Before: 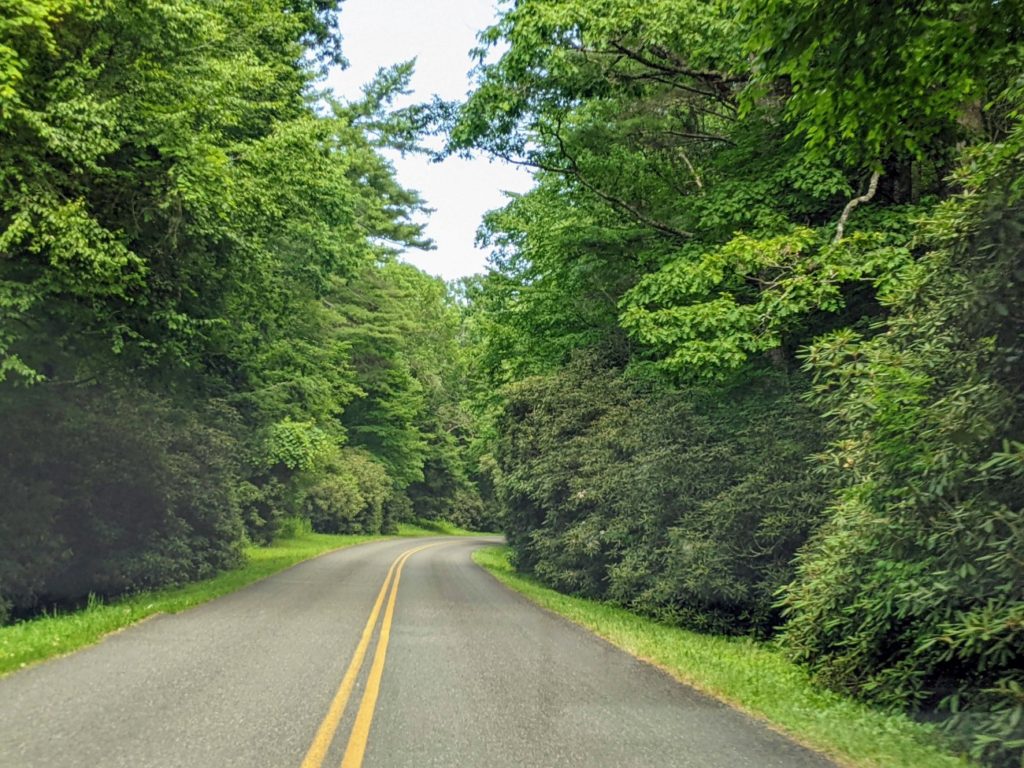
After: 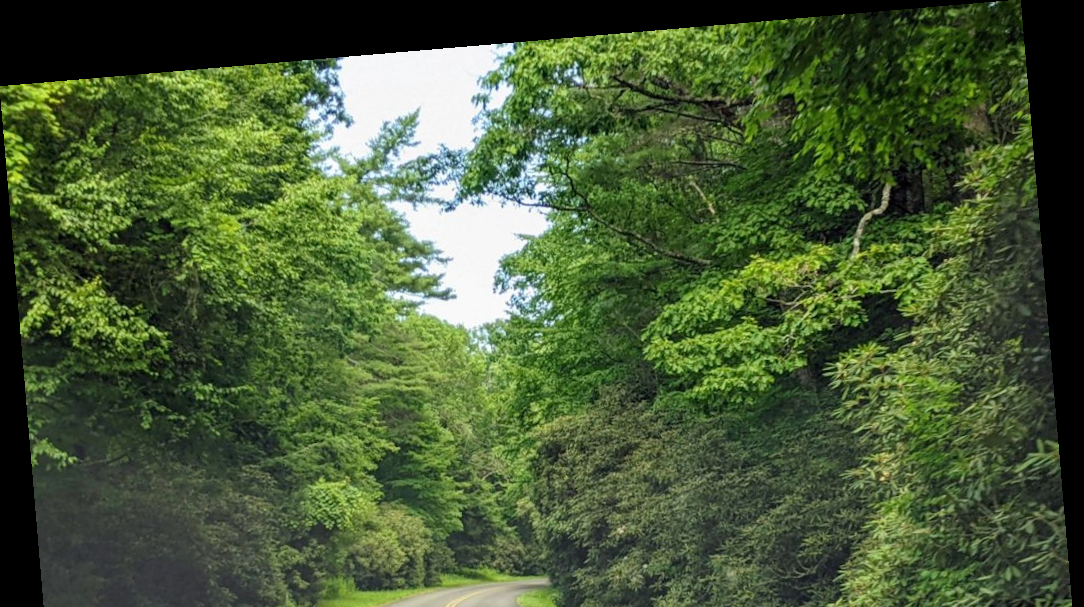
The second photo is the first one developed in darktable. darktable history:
rotate and perspective: rotation -4.86°, automatic cropping off
crop: bottom 28.576%
tone equalizer: on, module defaults
